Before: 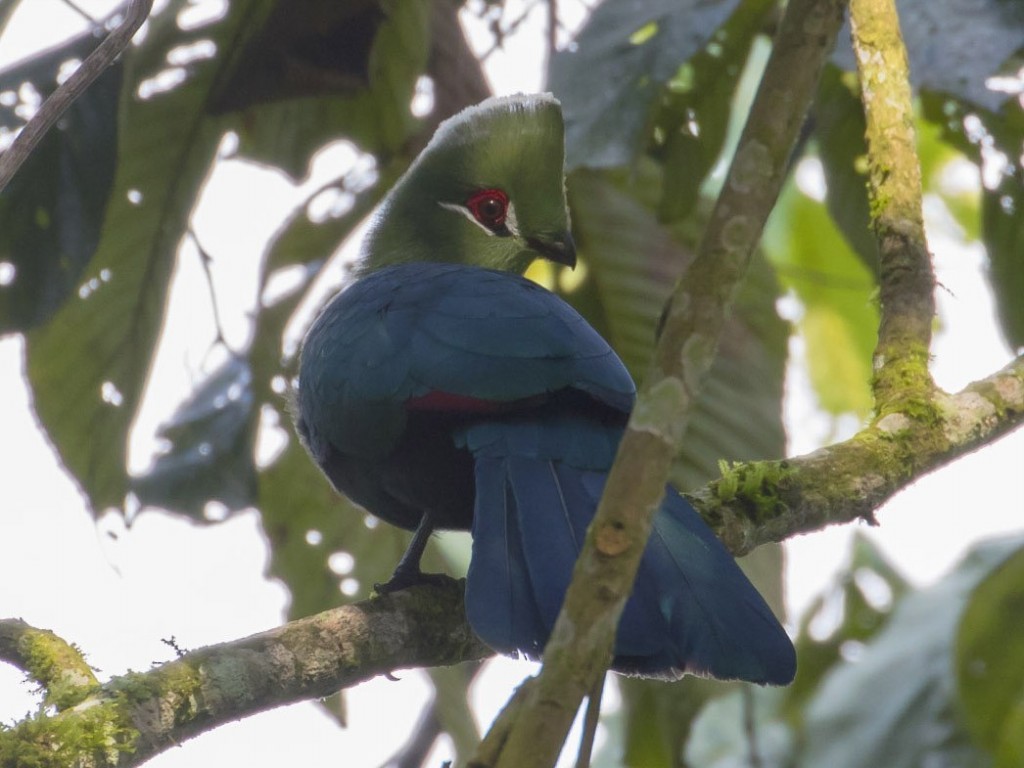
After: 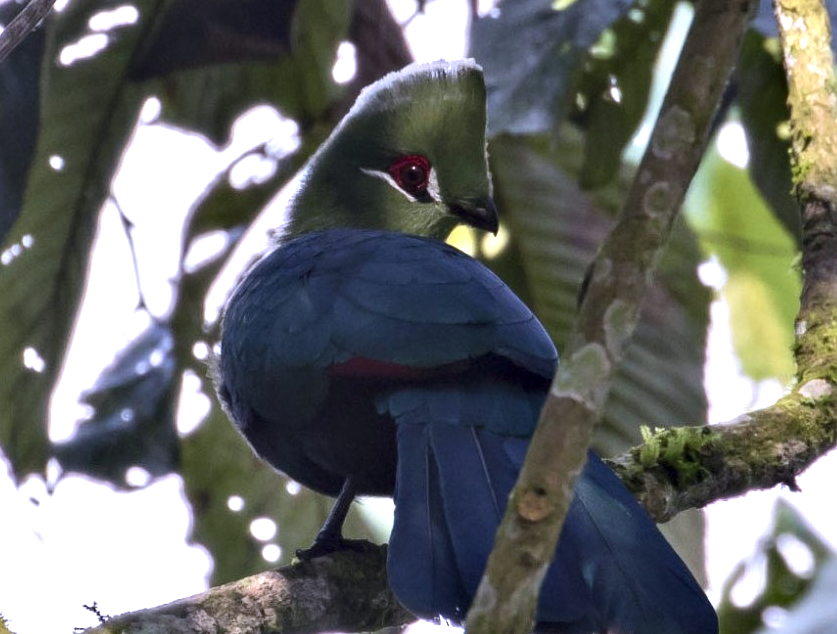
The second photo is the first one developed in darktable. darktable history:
crop and rotate: left 7.656%, top 4.513%, right 10.605%, bottom 12.931%
exposure: exposure -0.153 EV, compensate exposure bias true, compensate highlight preservation false
tone equalizer: -8 EV -0.398 EV, -7 EV -0.386 EV, -6 EV -0.354 EV, -5 EV -0.224 EV, -3 EV 0.255 EV, -2 EV 0.314 EV, -1 EV 0.372 EV, +0 EV 0.398 EV, edges refinement/feathering 500, mask exposure compensation -1.57 EV, preserve details no
color calibration: illuminant custom, x 0.367, y 0.392, temperature 4433.49 K, gamut compression 2.98
contrast equalizer: octaves 7, y [[0.6 ×6], [0.55 ×6], [0 ×6], [0 ×6], [0 ×6]]
